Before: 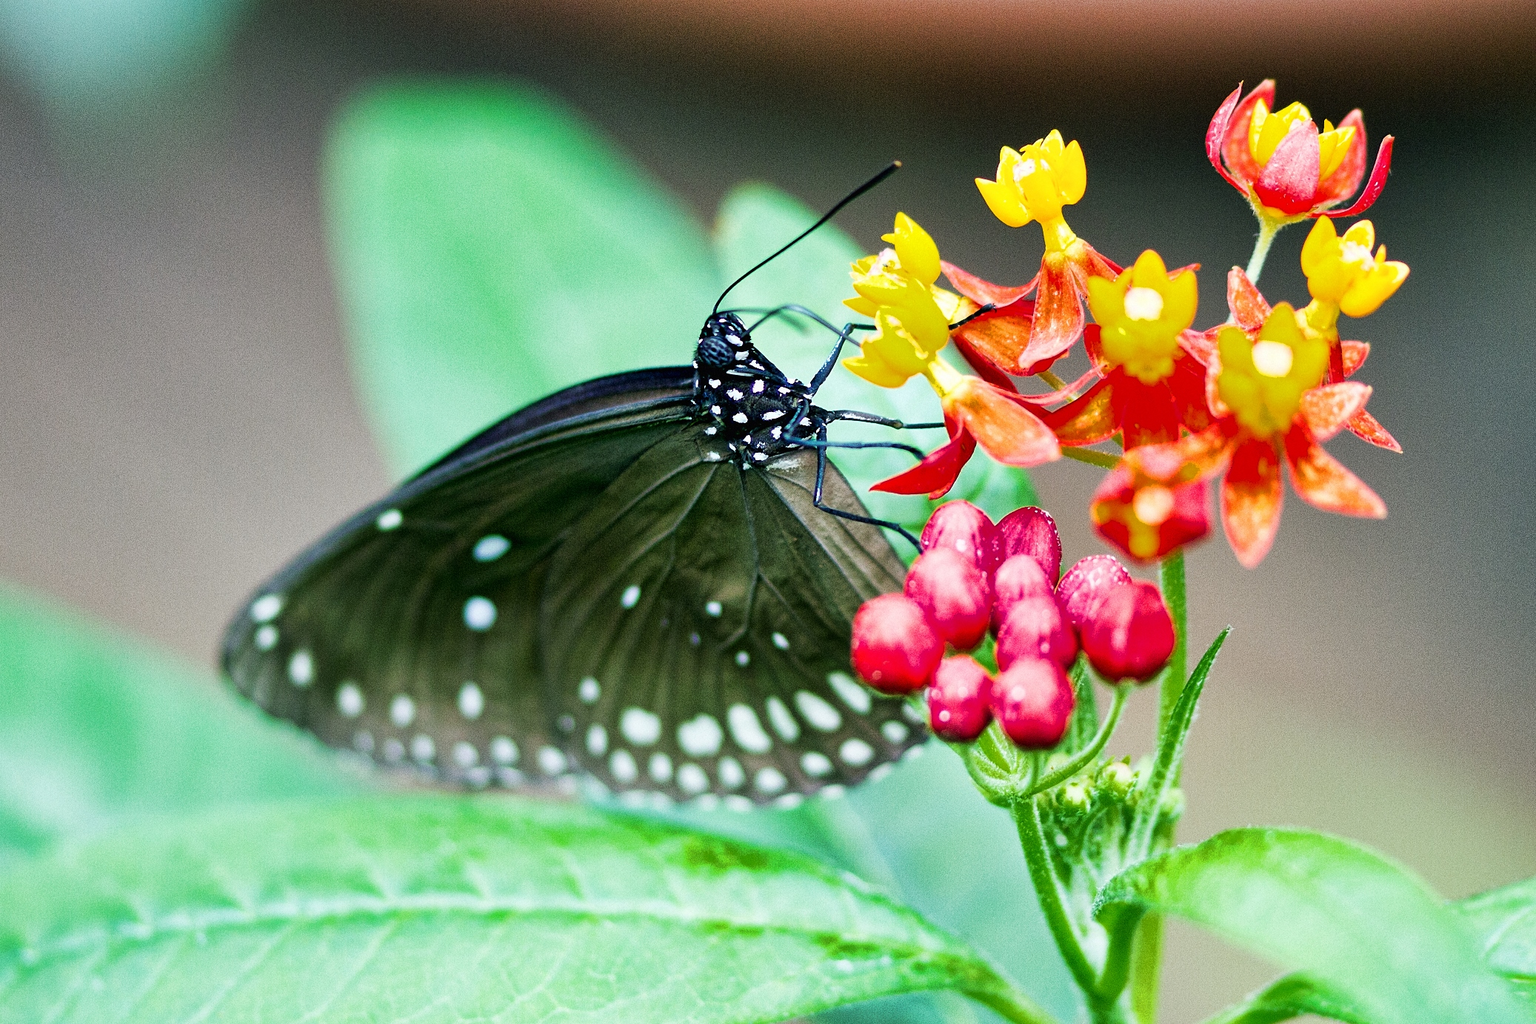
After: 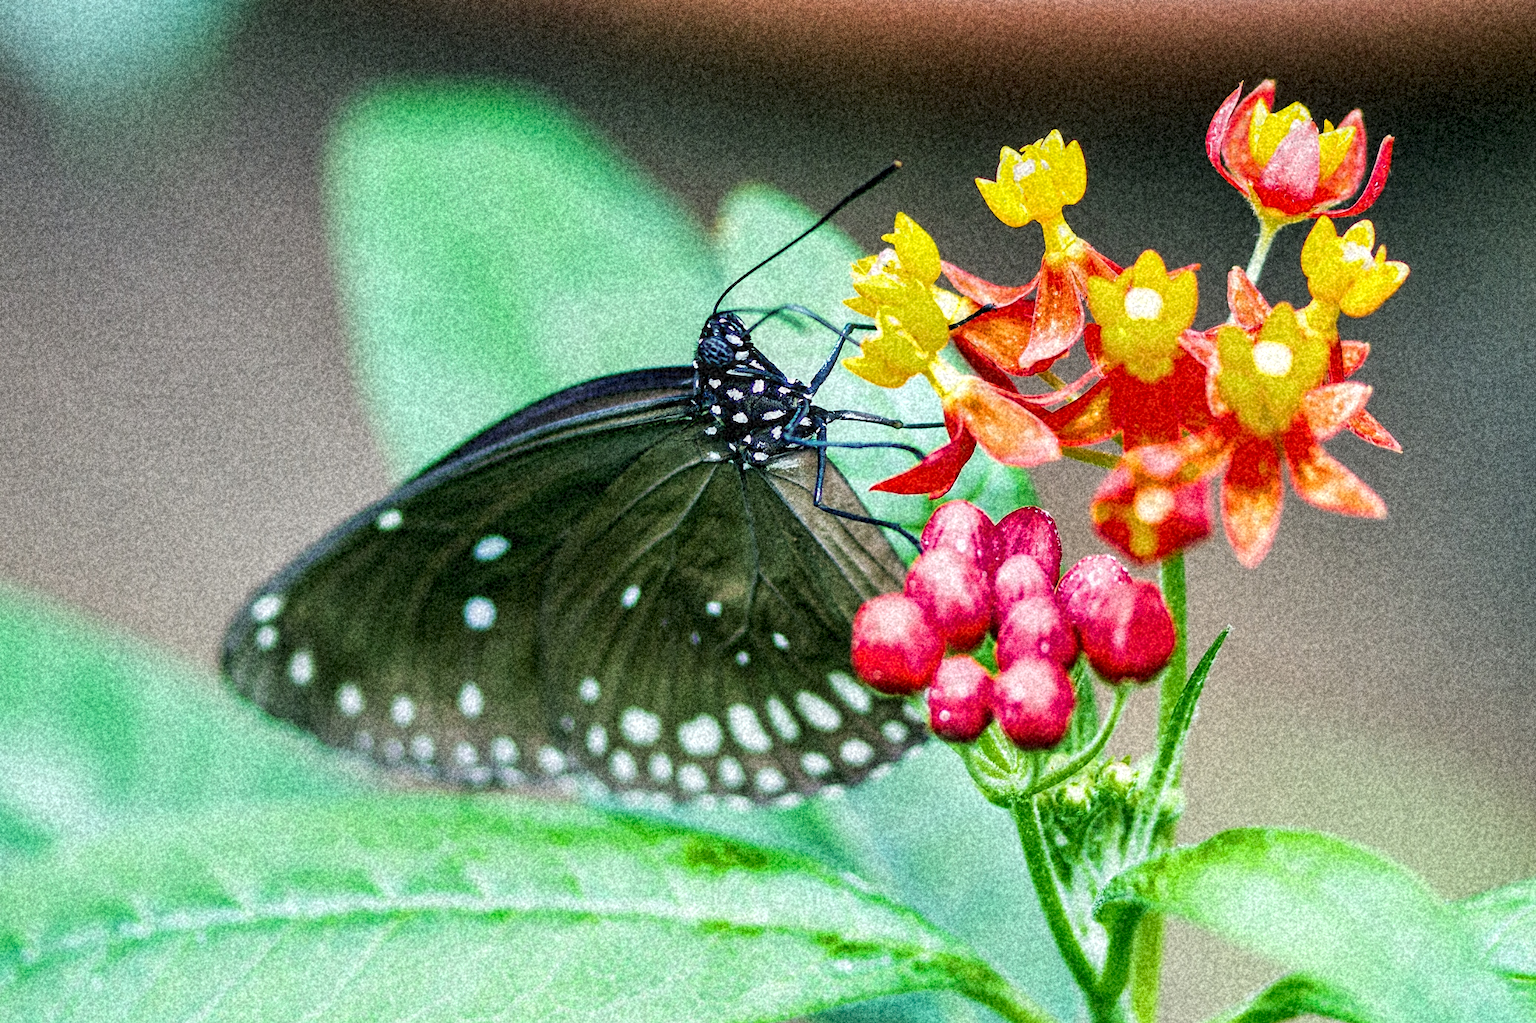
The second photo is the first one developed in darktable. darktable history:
local contrast: on, module defaults
grain: coarseness 46.9 ISO, strength 50.21%, mid-tones bias 0%
